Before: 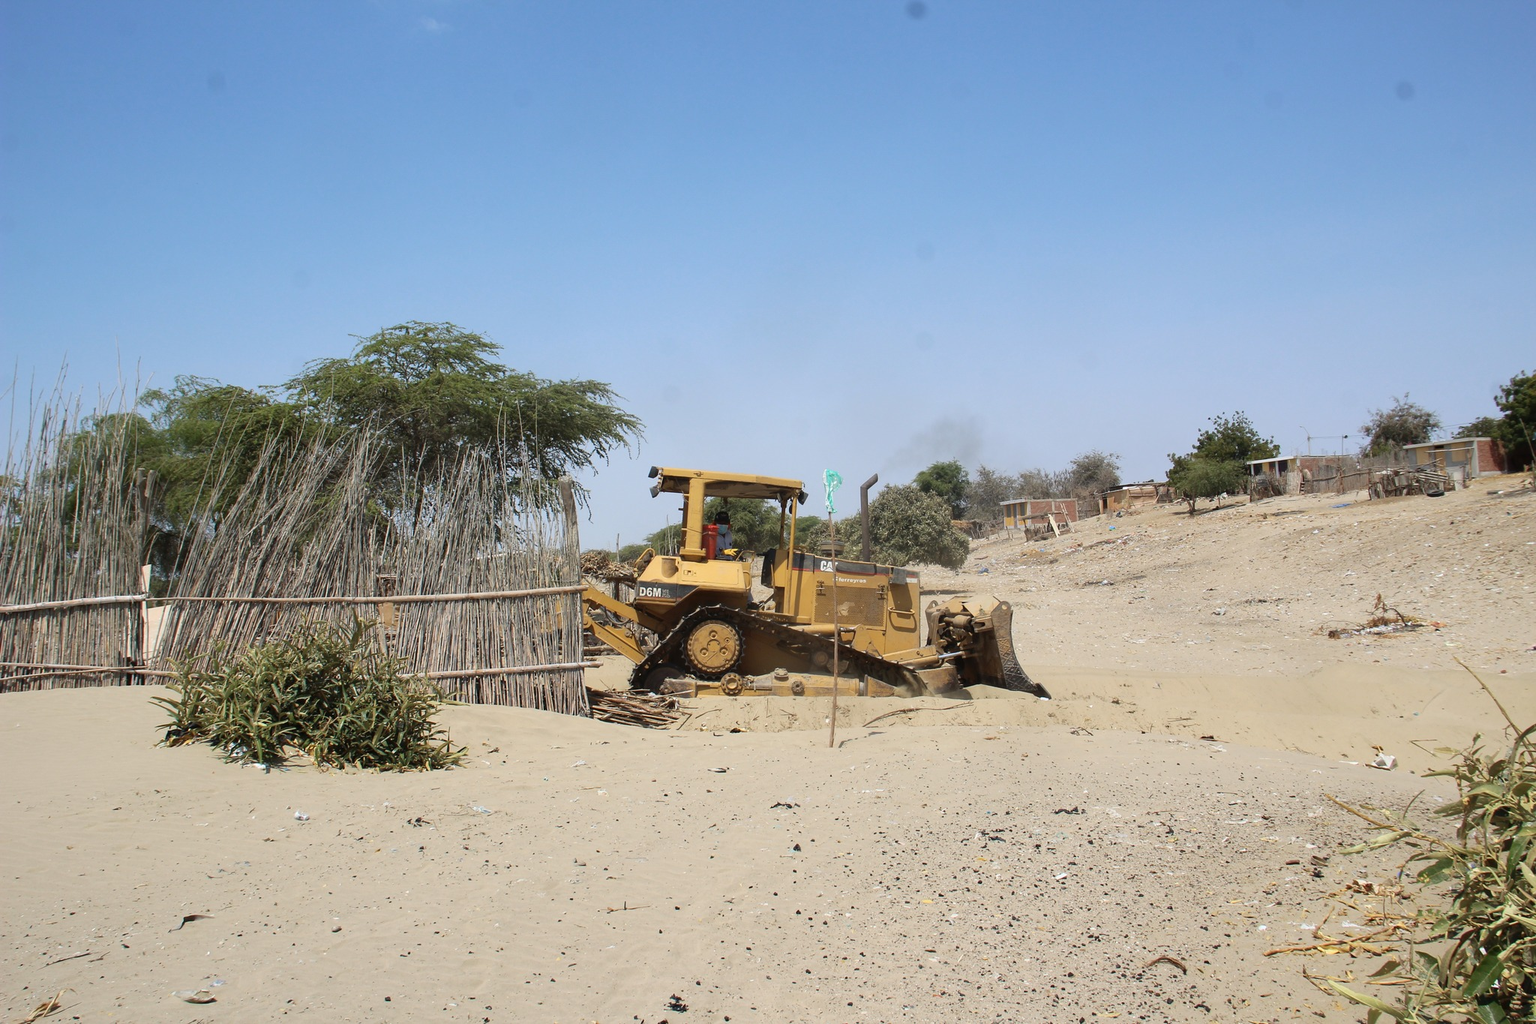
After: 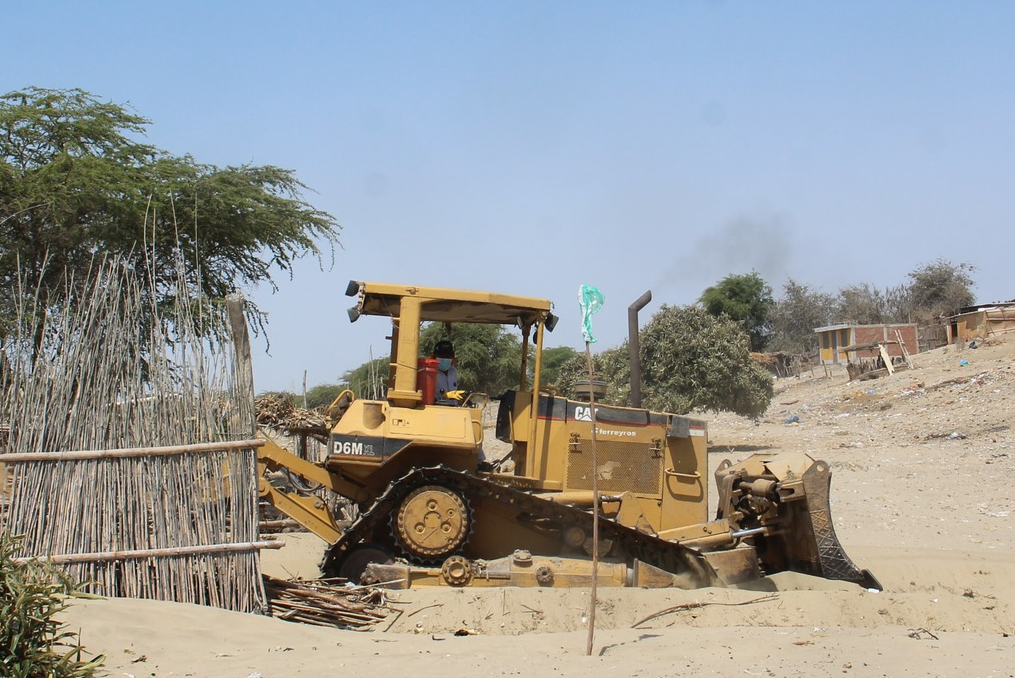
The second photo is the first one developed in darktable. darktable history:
crop: left 25.35%, top 25.002%, right 25.09%, bottom 25.256%
